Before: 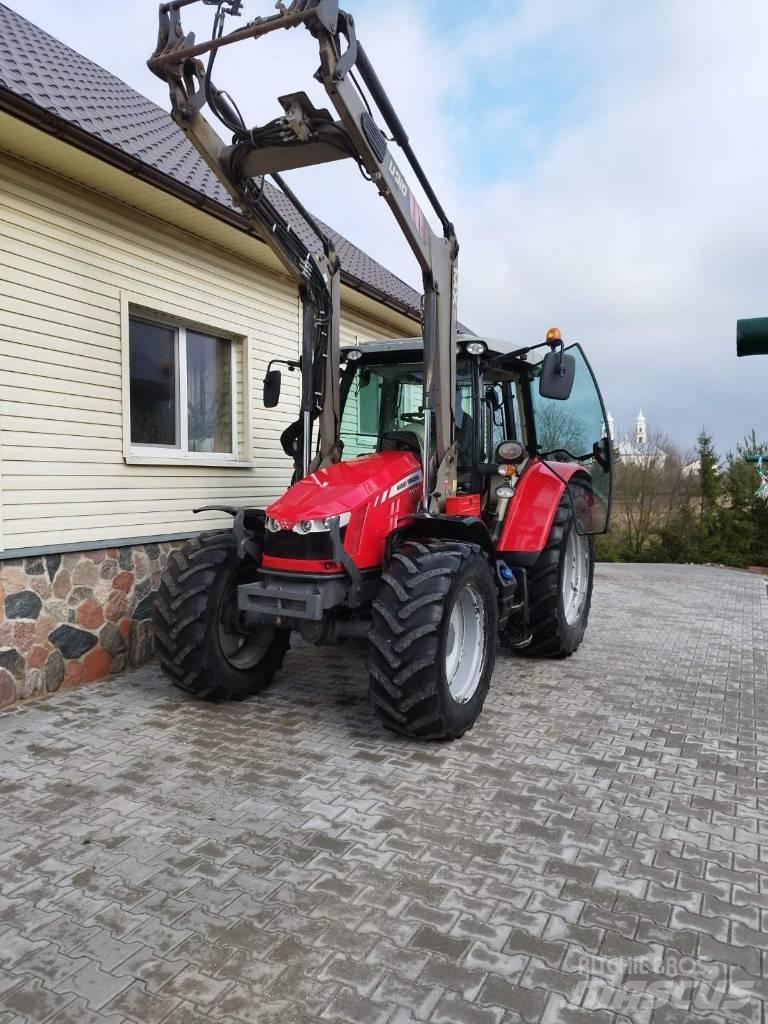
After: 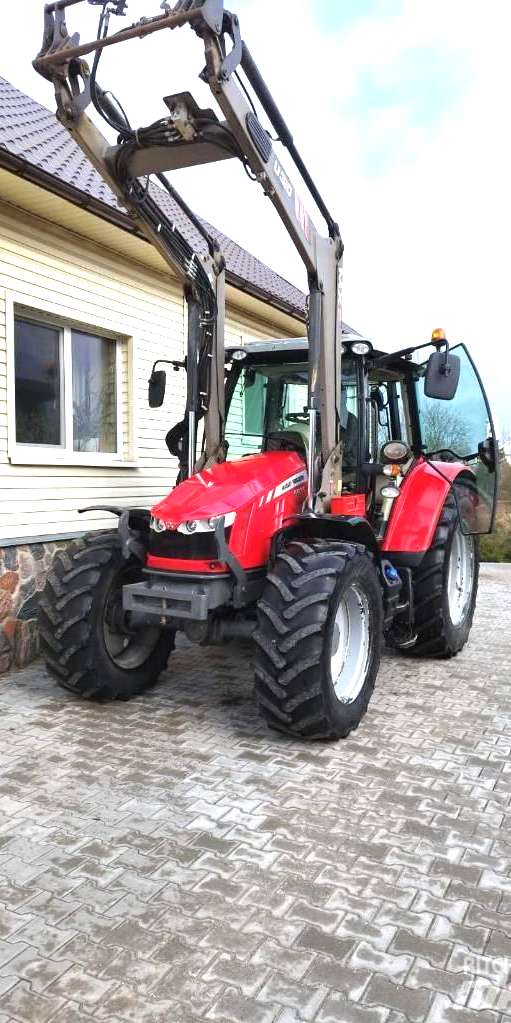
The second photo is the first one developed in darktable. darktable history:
exposure: black level correction 0, exposure 0.953 EV, compensate exposure bias true, compensate highlight preservation false
crop and rotate: left 15.055%, right 18.278%
tone equalizer: on, module defaults
